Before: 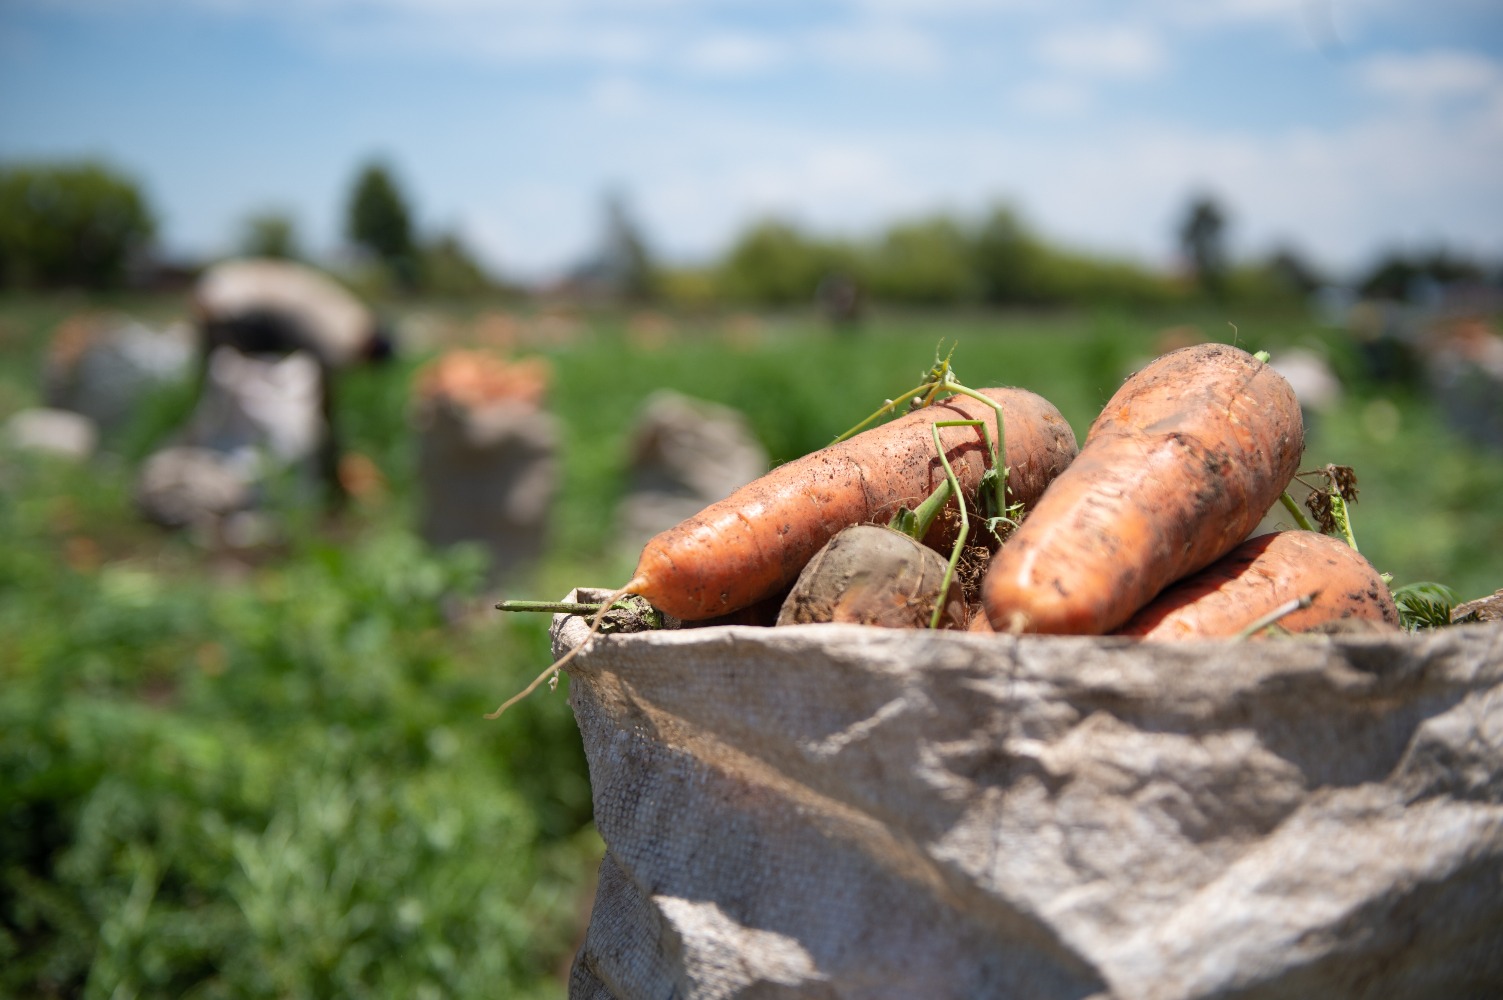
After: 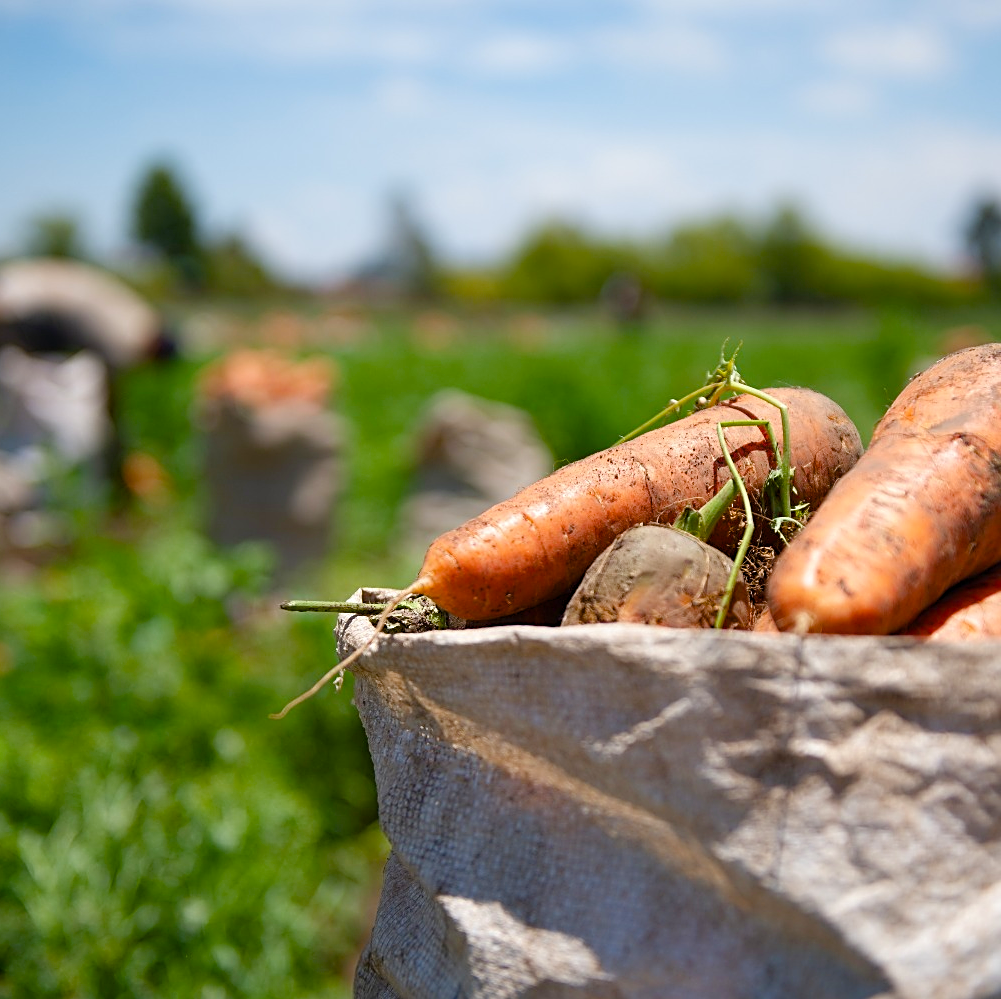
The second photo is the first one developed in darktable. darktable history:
sharpen: on, module defaults
color balance rgb: perceptual saturation grading › global saturation 35%, perceptual saturation grading › highlights -30%, perceptual saturation grading › shadows 35%, perceptual brilliance grading › global brilliance 3%, perceptual brilliance grading › highlights -3%, perceptual brilliance grading › shadows 3%
crop and rotate: left 14.385%, right 18.948%
